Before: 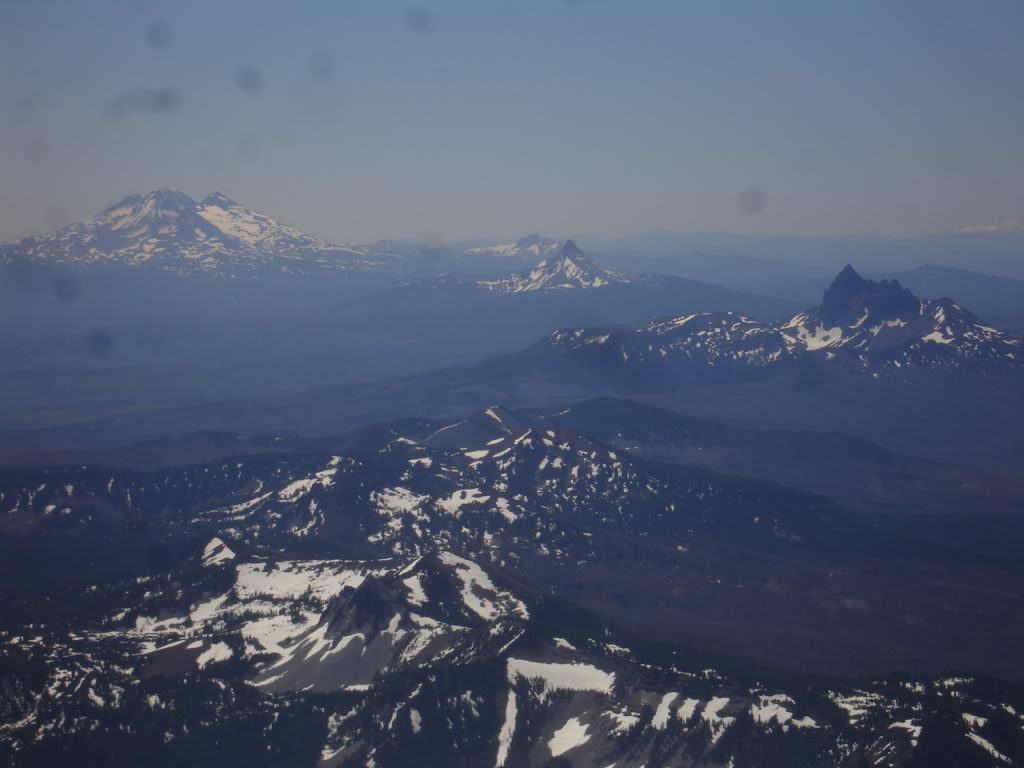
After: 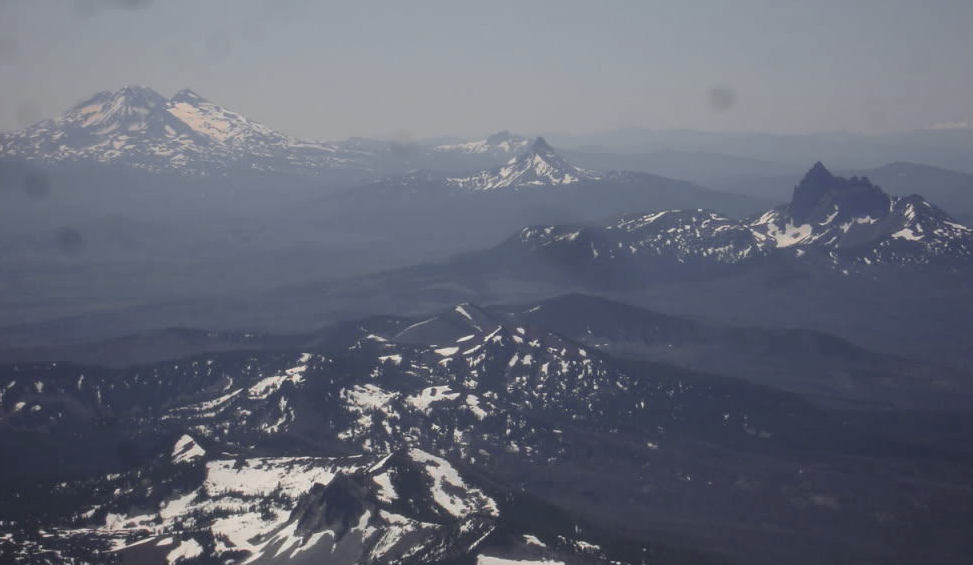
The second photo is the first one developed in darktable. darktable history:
color zones: curves: ch0 [(0, 0.48) (0.209, 0.398) (0.305, 0.332) (0.429, 0.493) (0.571, 0.5) (0.714, 0.5) (0.857, 0.5) (1, 0.48)]; ch1 [(0, 0.736) (0.143, 0.625) (0.225, 0.371) (0.429, 0.256) (0.571, 0.241) (0.714, 0.213) (0.857, 0.48) (1, 0.736)]; ch2 [(0, 0.448) (0.143, 0.498) (0.286, 0.5) (0.429, 0.5) (0.571, 0.5) (0.714, 0.5) (0.857, 0.5) (1, 0.448)]
crop and rotate: left 2.949%, top 13.521%, right 2.024%, bottom 12.824%
exposure: exposure 0.717 EV, compensate exposure bias true, compensate highlight preservation false
